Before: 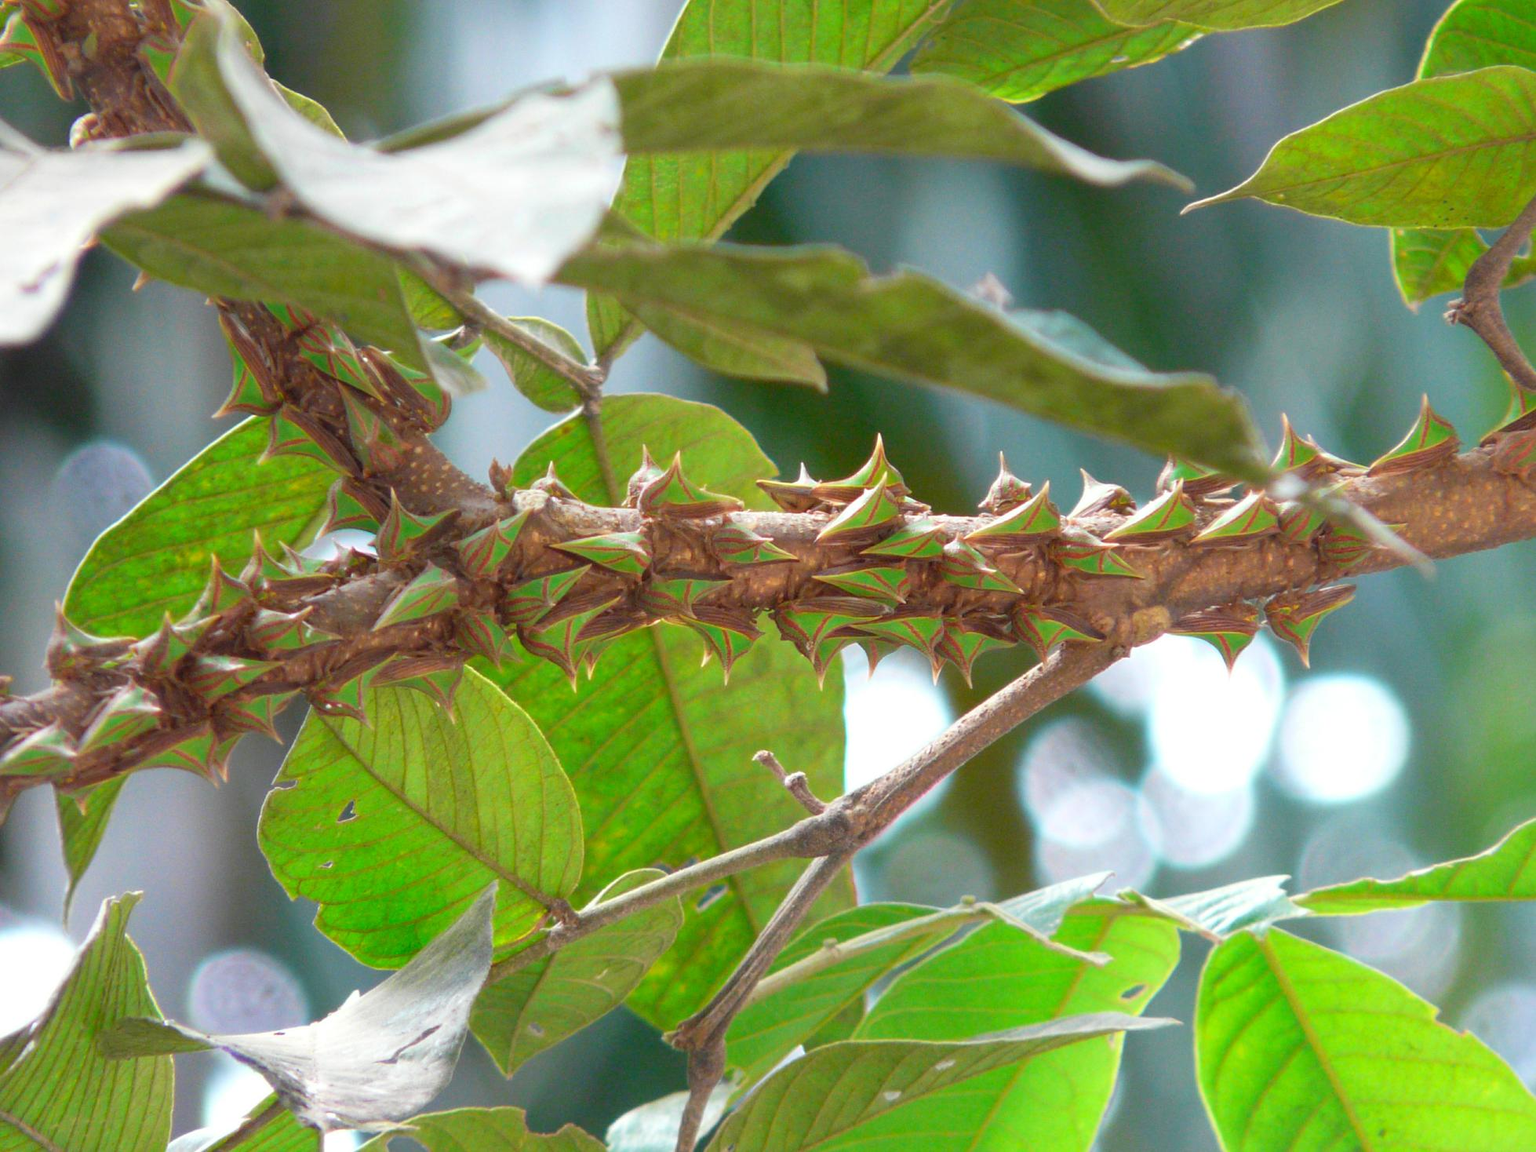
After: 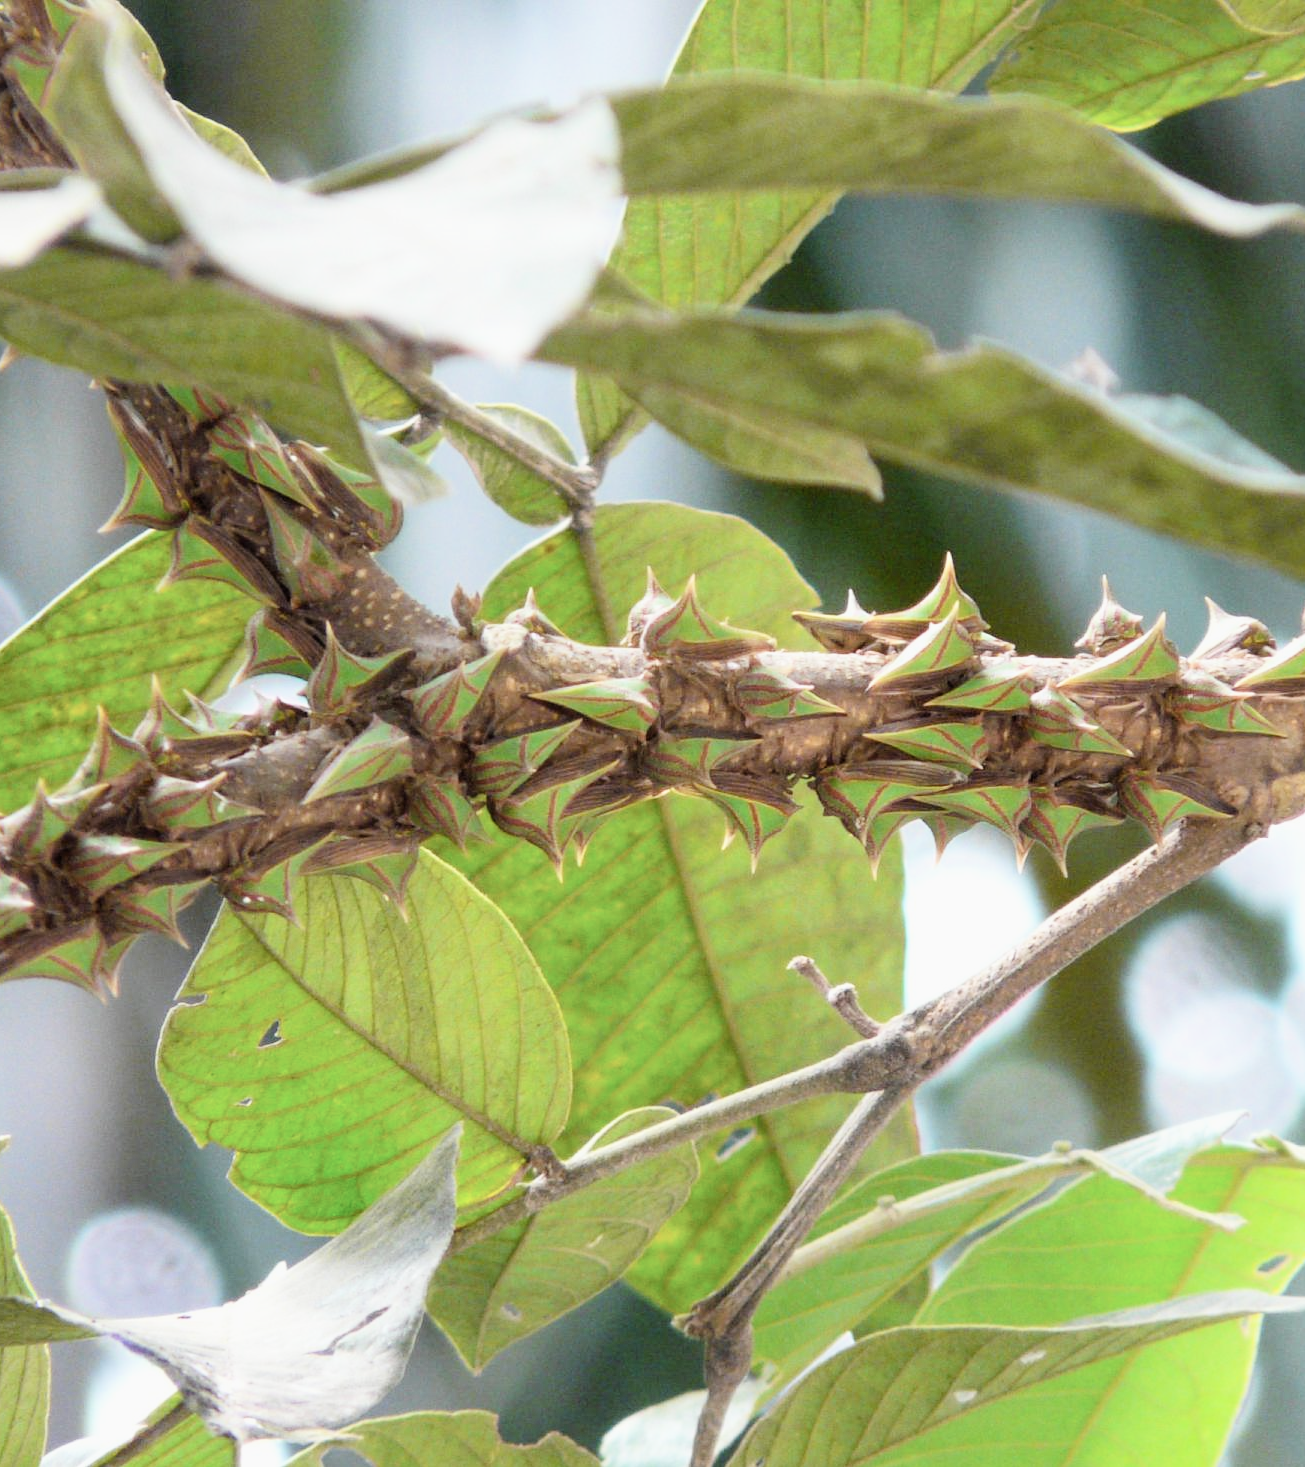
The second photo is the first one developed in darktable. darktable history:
crop and rotate: left 8.786%, right 24.548%
filmic rgb: black relative exposure -5.42 EV, white relative exposure 2.85 EV, dynamic range scaling -37.73%, hardness 4, contrast 1.605, highlights saturation mix -0.93%
